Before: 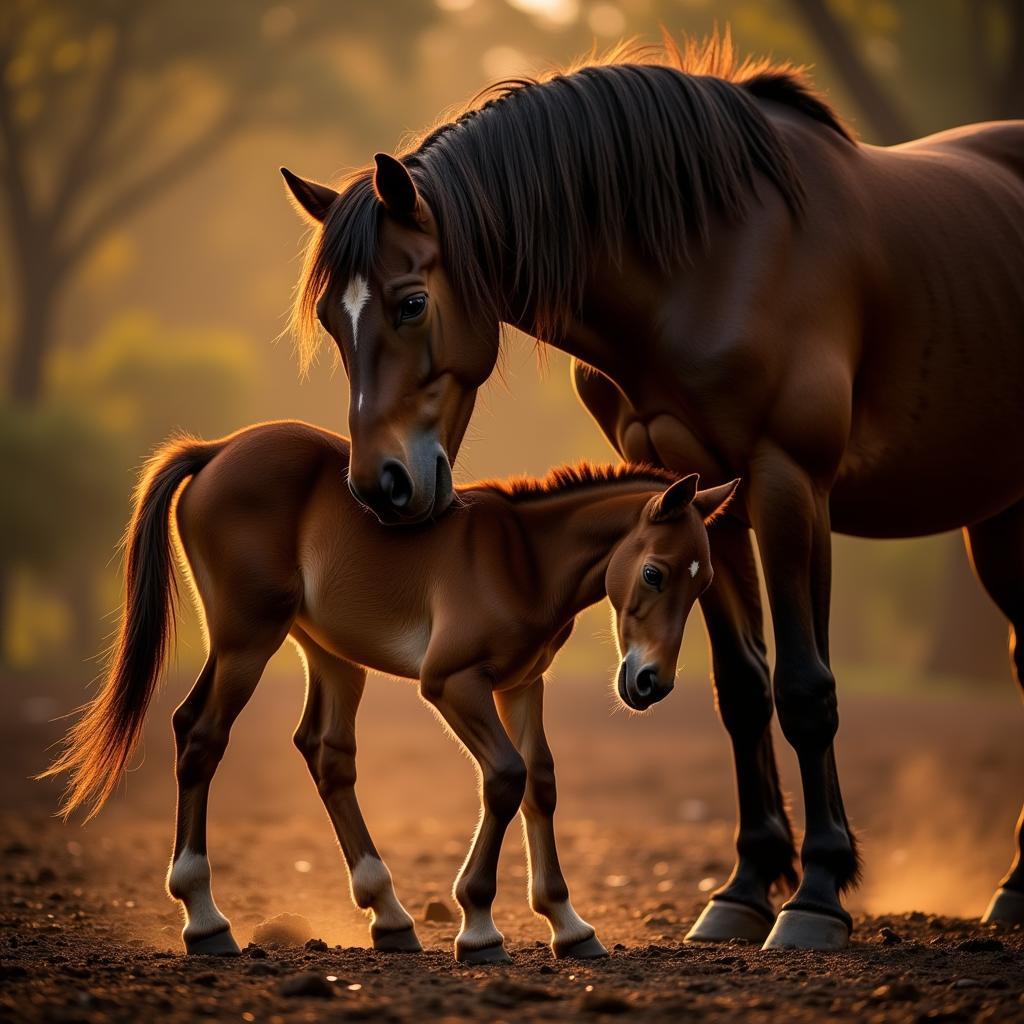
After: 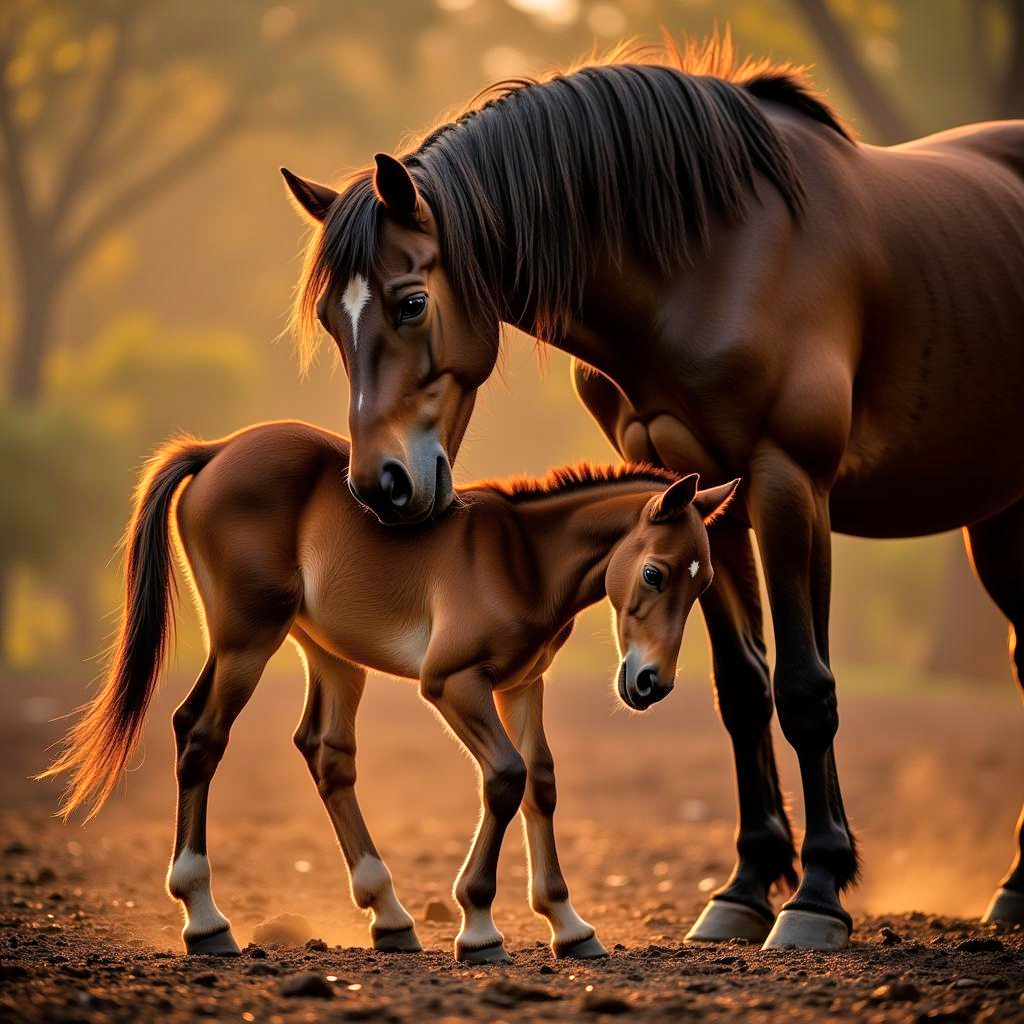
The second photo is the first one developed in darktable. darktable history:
tone equalizer: -7 EV 0.148 EV, -6 EV 0.586 EV, -5 EV 1.18 EV, -4 EV 1.34 EV, -3 EV 1.18 EV, -2 EV 0.6 EV, -1 EV 0.153 EV
